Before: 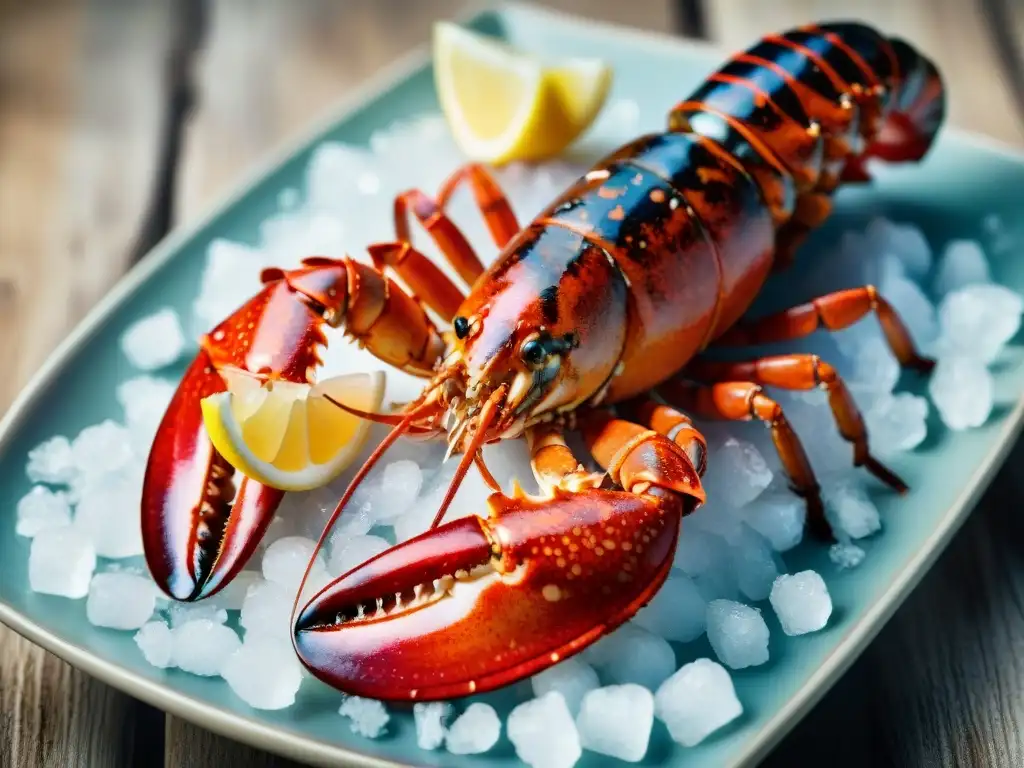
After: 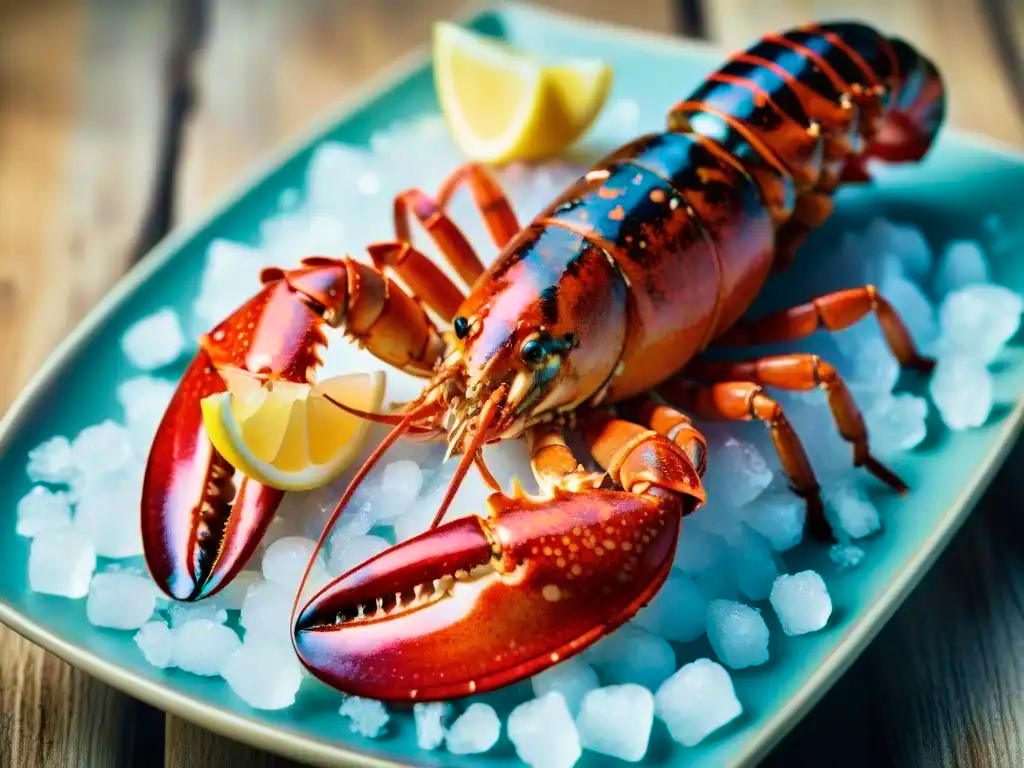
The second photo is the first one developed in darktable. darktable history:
velvia: strength 75%
